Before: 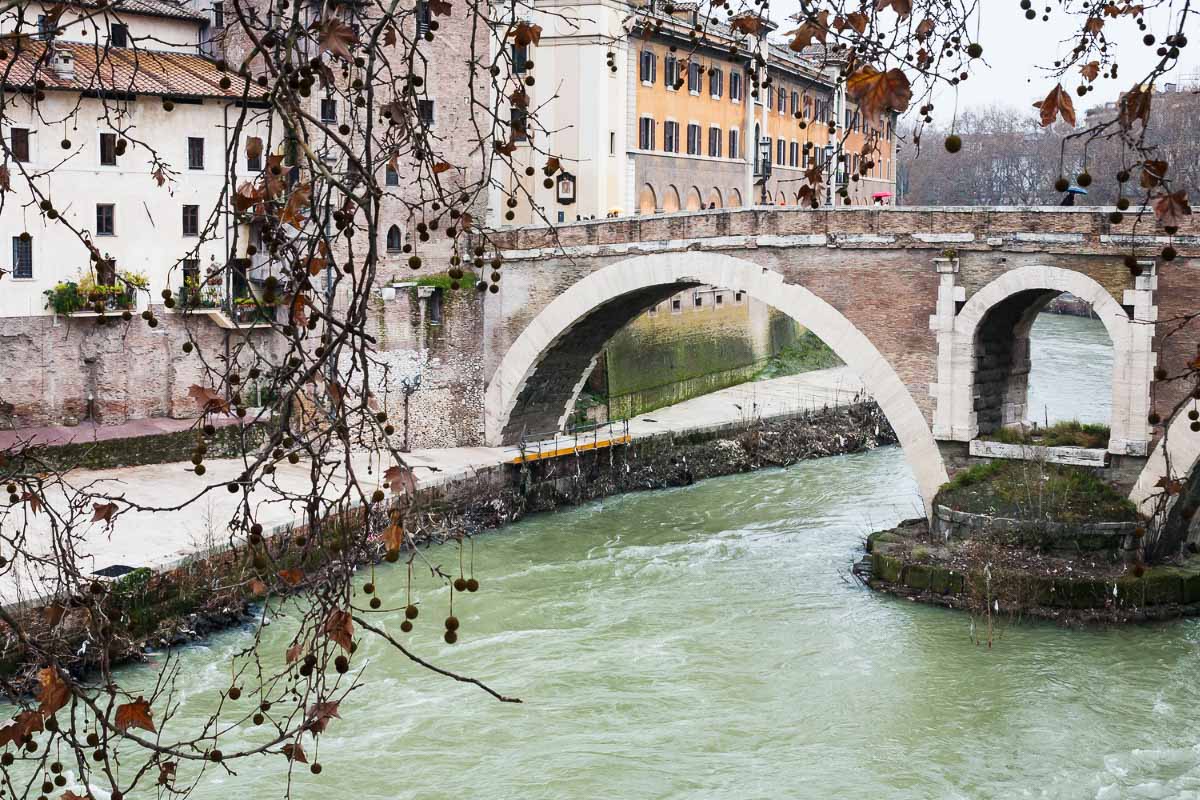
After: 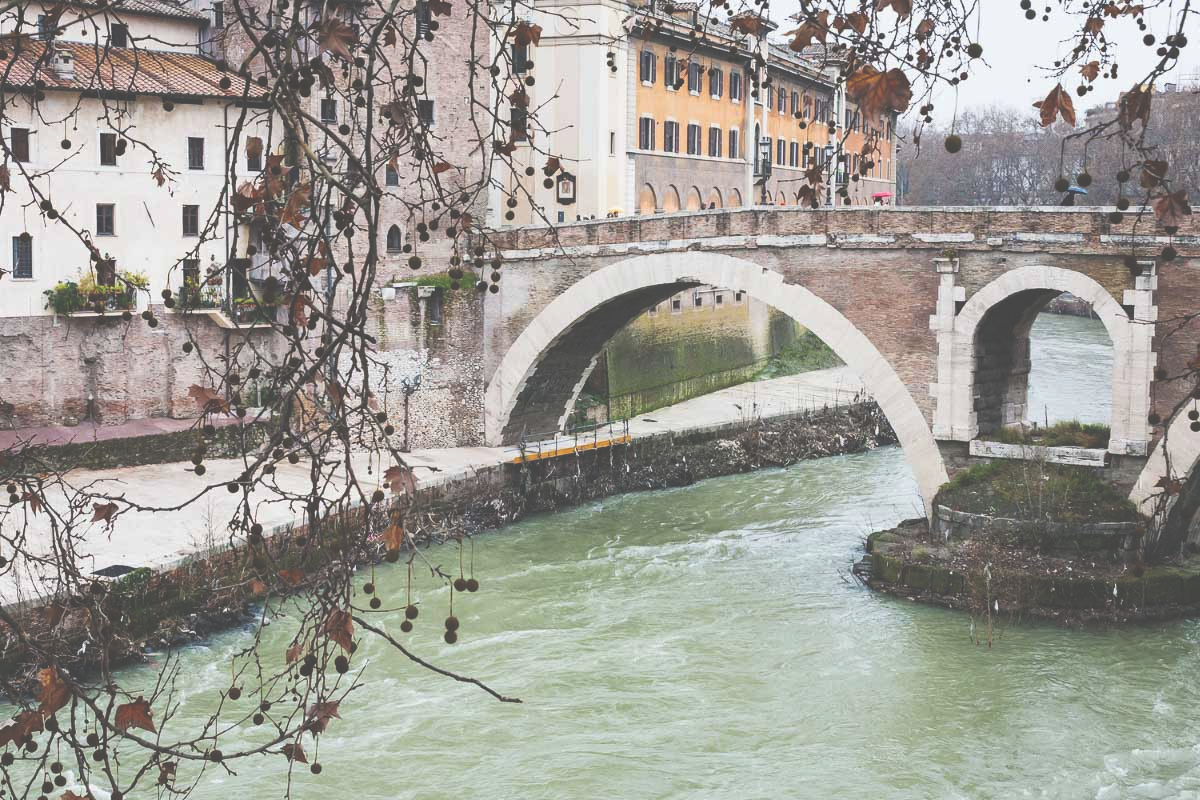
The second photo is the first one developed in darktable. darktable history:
exposure: black level correction -0.061, exposure -0.05 EV, compensate exposure bias true, compensate highlight preservation false
